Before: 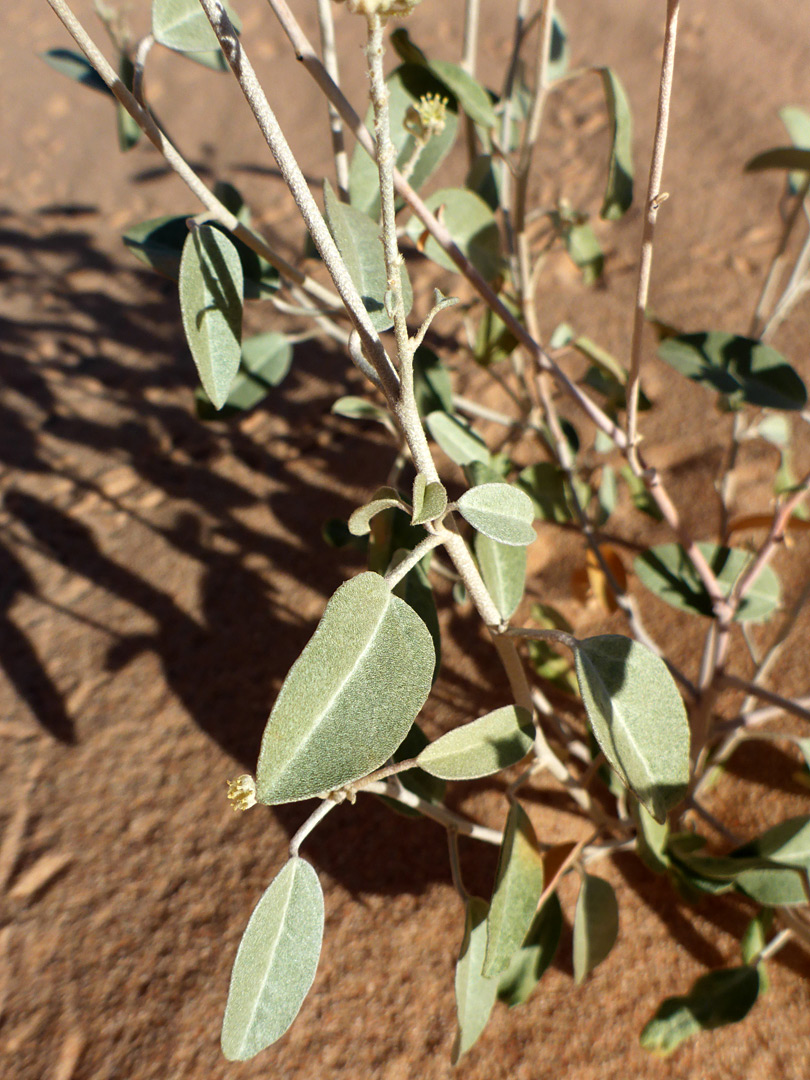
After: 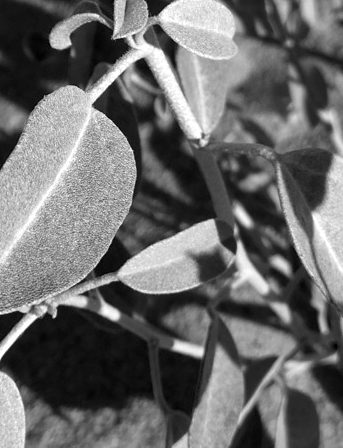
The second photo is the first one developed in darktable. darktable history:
crop: left 36.915%, top 45.035%, right 20.732%, bottom 13.449%
color calibration: output gray [0.25, 0.35, 0.4, 0], gray › normalize channels true, illuminant custom, x 0.388, y 0.387, temperature 3801.99 K, gamut compression 0.028
local contrast: highlights 102%, shadows 100%, detail 119%, midtone range 0.2
